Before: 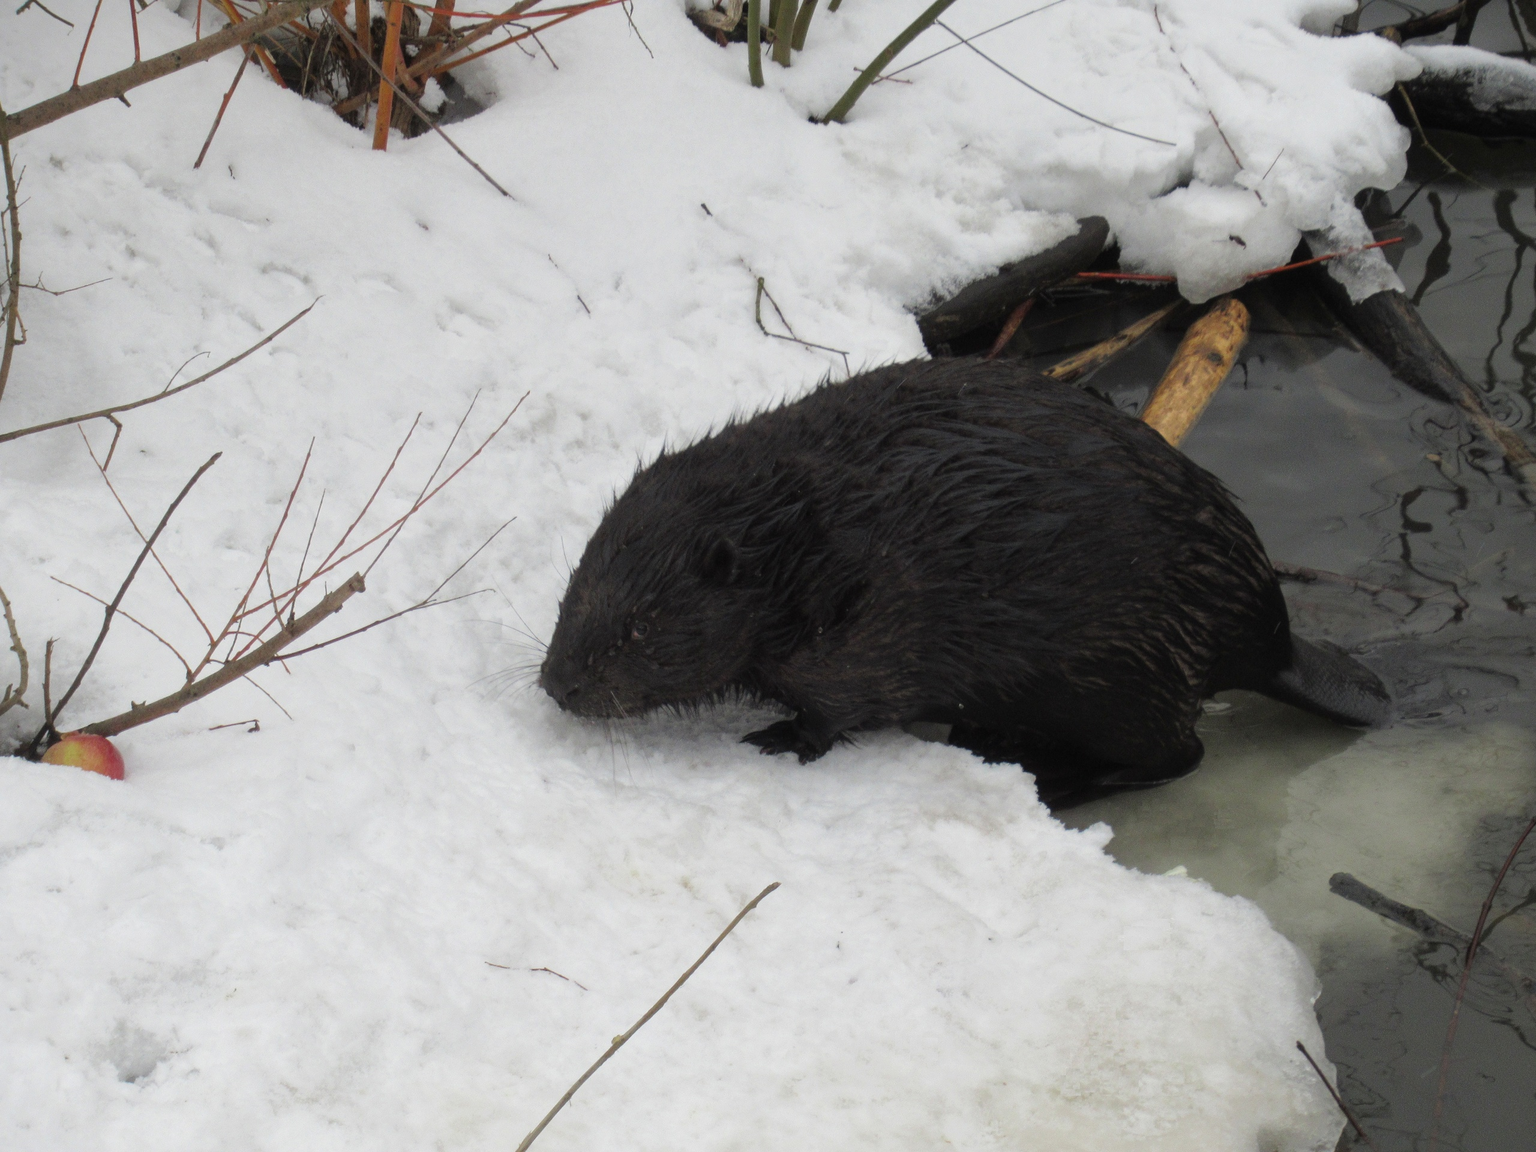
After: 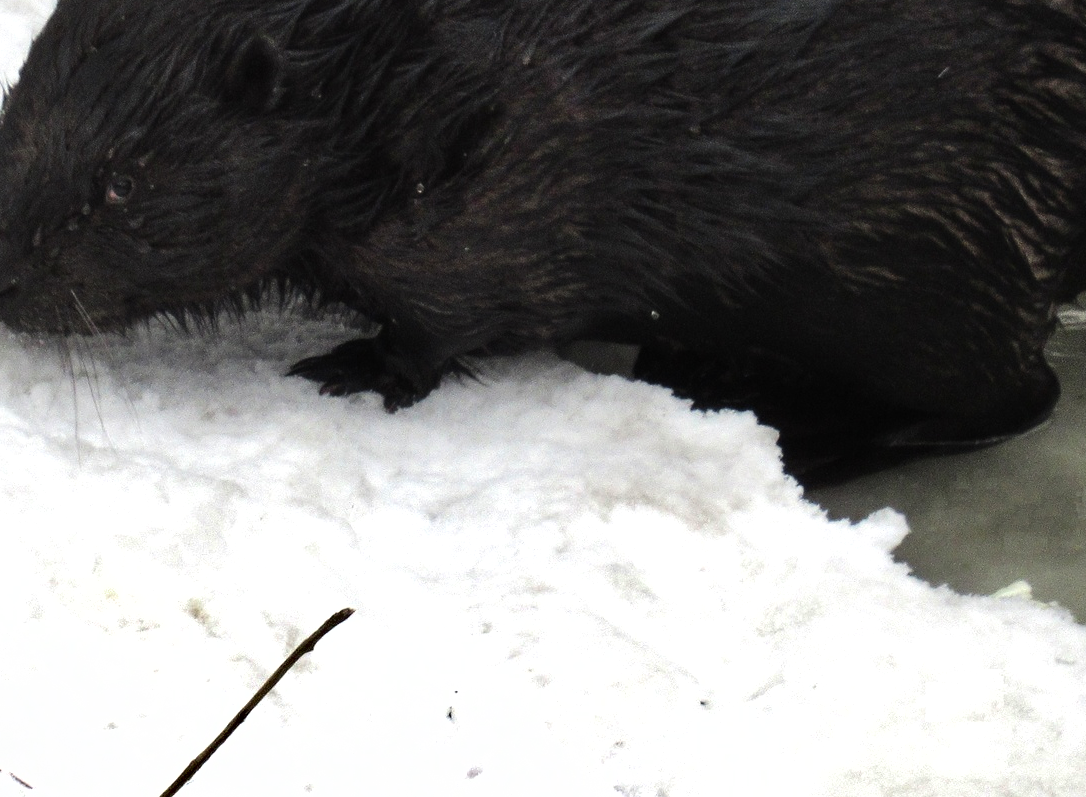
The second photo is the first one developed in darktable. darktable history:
shadows and highlights: soften with gaussian
crop: left 37.02%, top 44.9%, right 20.53%, bottom 13.55%
tone equalizer: -8 EV -0.786 EV, -7 EV -0.676 EV, -6 EV -0.609 EV, -5 EV -0.408 EV, -3 EV 0.382 EV, -2 EV 0.6 EV, -1 EV 0.684 EV, +0 EV 0.77 EV, edges refinement/feathering 500, mask exposure compensation -1.57 EV, preserve details no
